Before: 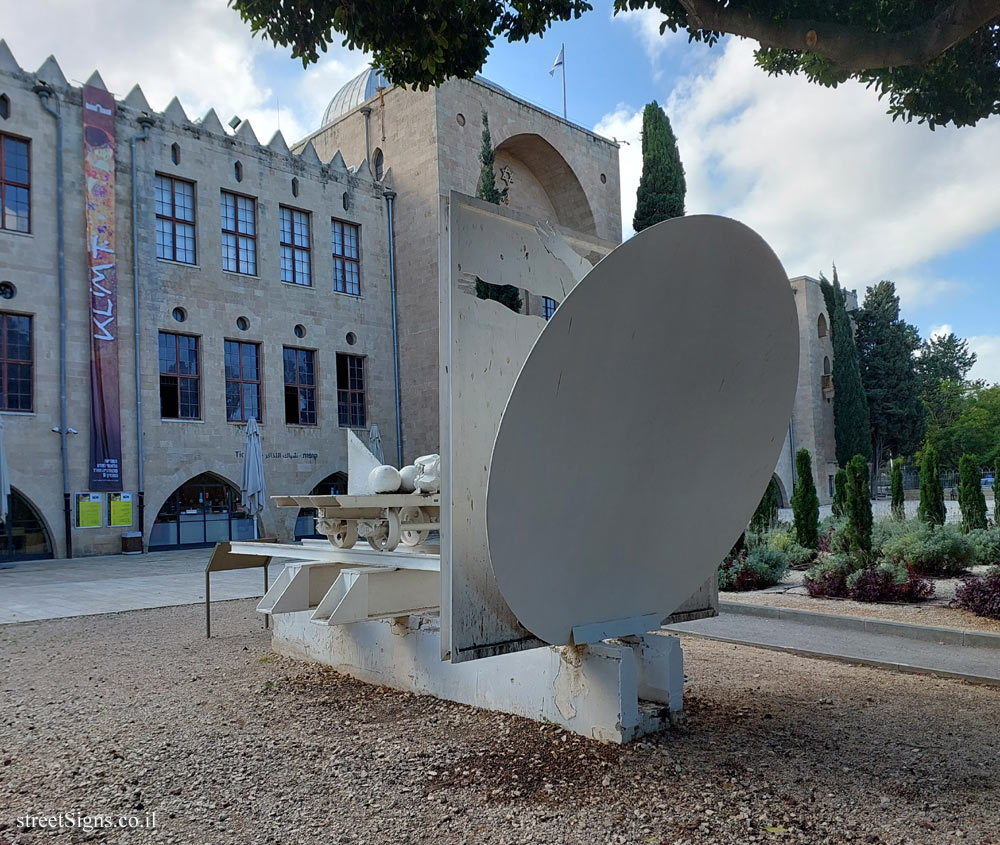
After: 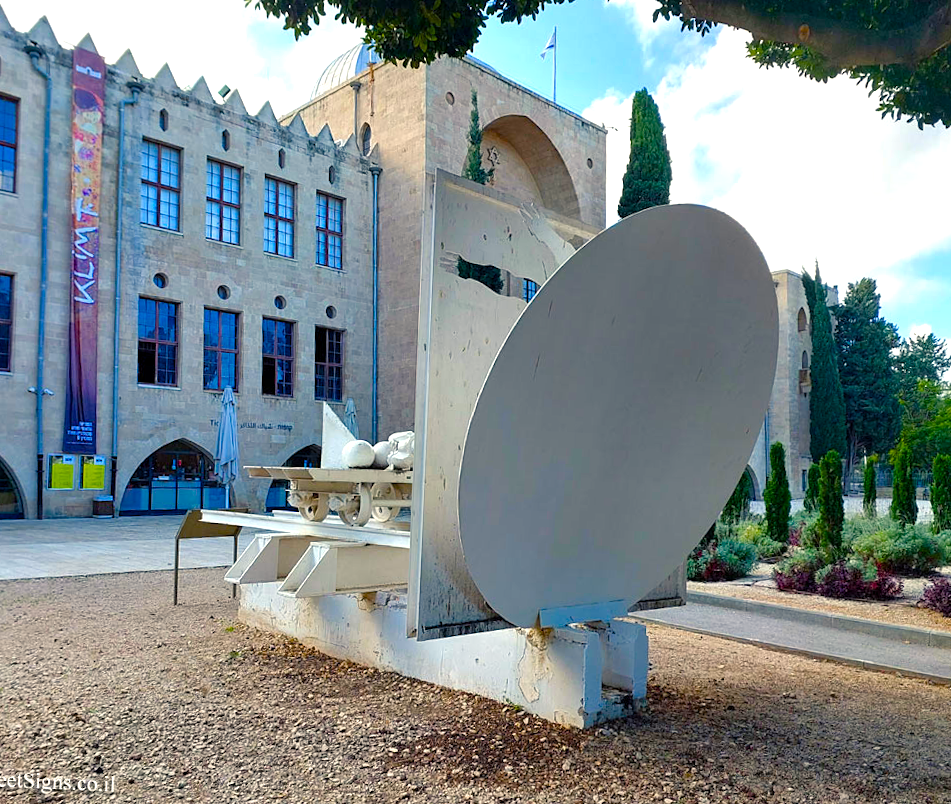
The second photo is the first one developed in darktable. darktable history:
exposure: exposure 0.373 EV, compensate highlight preservation false
color balance rgb: shadows lift › chroma 2.02%, shadows lift › hue 247.94°, highlights gain › chroma 3.014%, highlights gain › hue 75.58°, perceptual saturation grading › global saturation 34.716%, perceptual saturation grading › highlights -25.119%, perceptual saturation grading › shadows 49.991%, perceptual brilliance grading › global brilliance 12.091%, global vibrance 31.155%
tone equalizer: on, module defaults
crop and rotate: angle -2.51°
